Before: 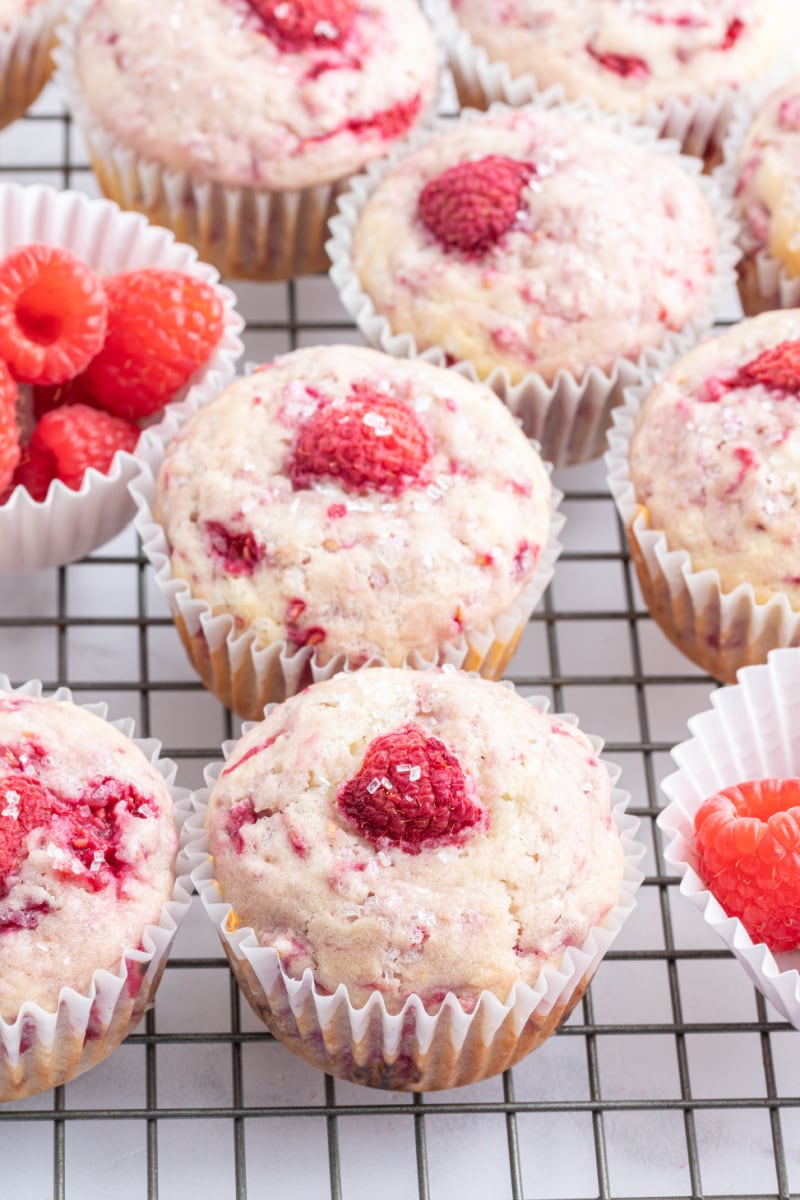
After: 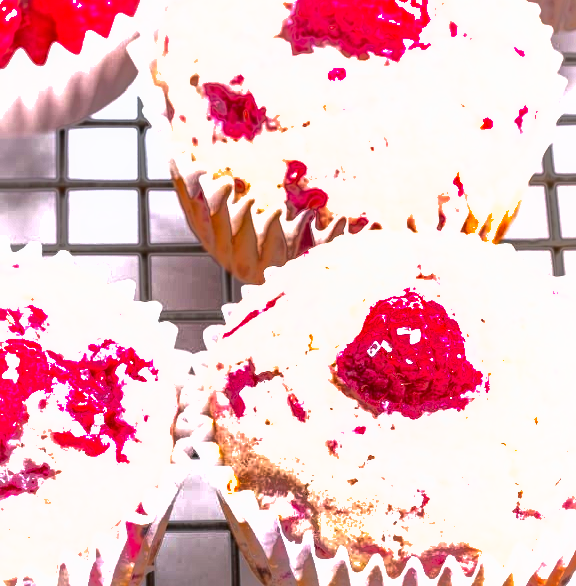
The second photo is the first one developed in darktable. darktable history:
shadows and highlights: shadows -19.8, highlights -73.05
crop: top 36.44%, right 27.992%, bottom 14.667%
local contrast: detail 110%
contrast brightness saturation: contrast 0.104, brightness -0.26, saturation 0.147
exposure: black level correction 0, exposure 1.2 EV, compensate highlight preservation false
sharpen: radius 5.31, amount 0.317, threshold 26.671
